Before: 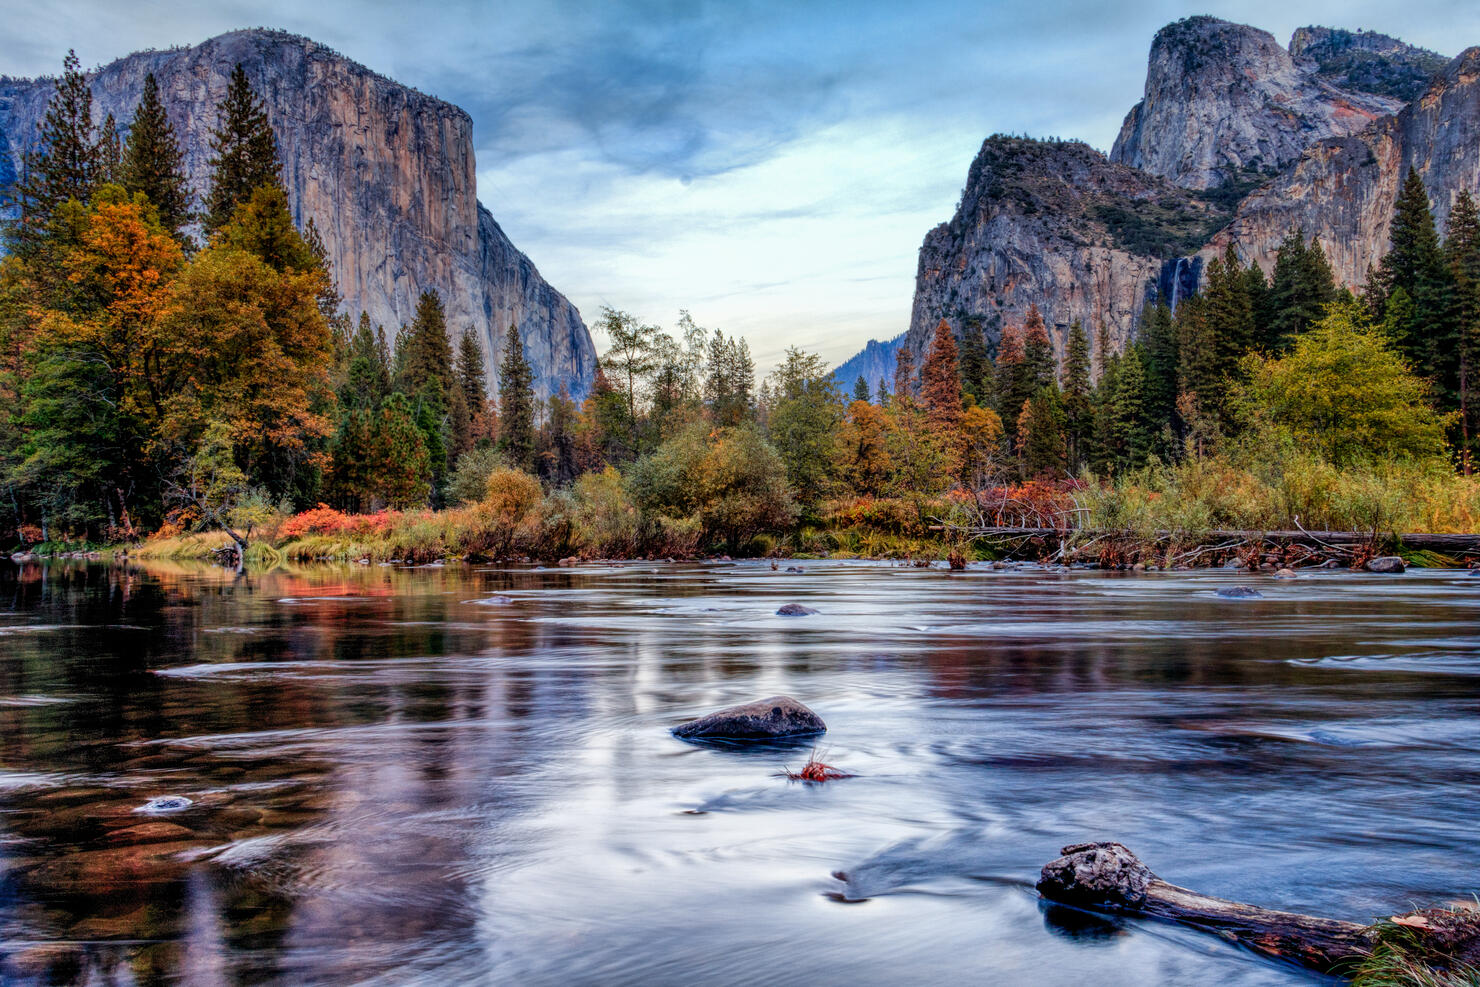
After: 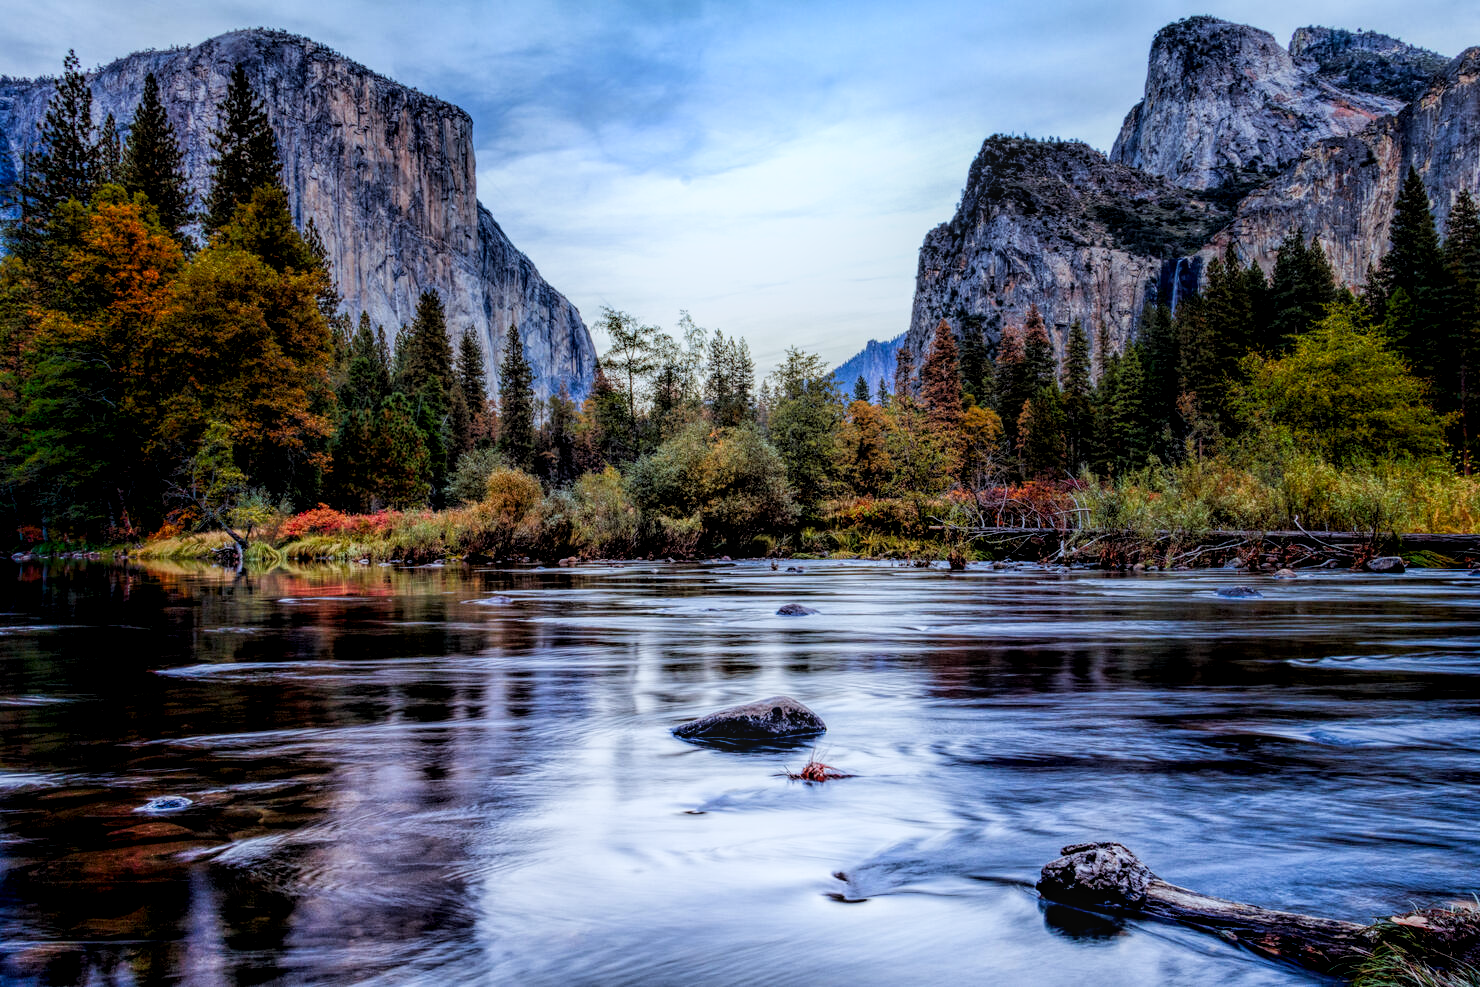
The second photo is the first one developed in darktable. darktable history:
filmic rgb: black relative exposure -5 EV, white relative exposure 3.2 EV, hardness 3.42, contrast 1.2, highlights saturation mix -50%
local contrast: on, module defaults
shadows and highlights: shadows -54.3, highlights 86.09, soften with gaussian
white balance: red 0.924, blue 1.095
